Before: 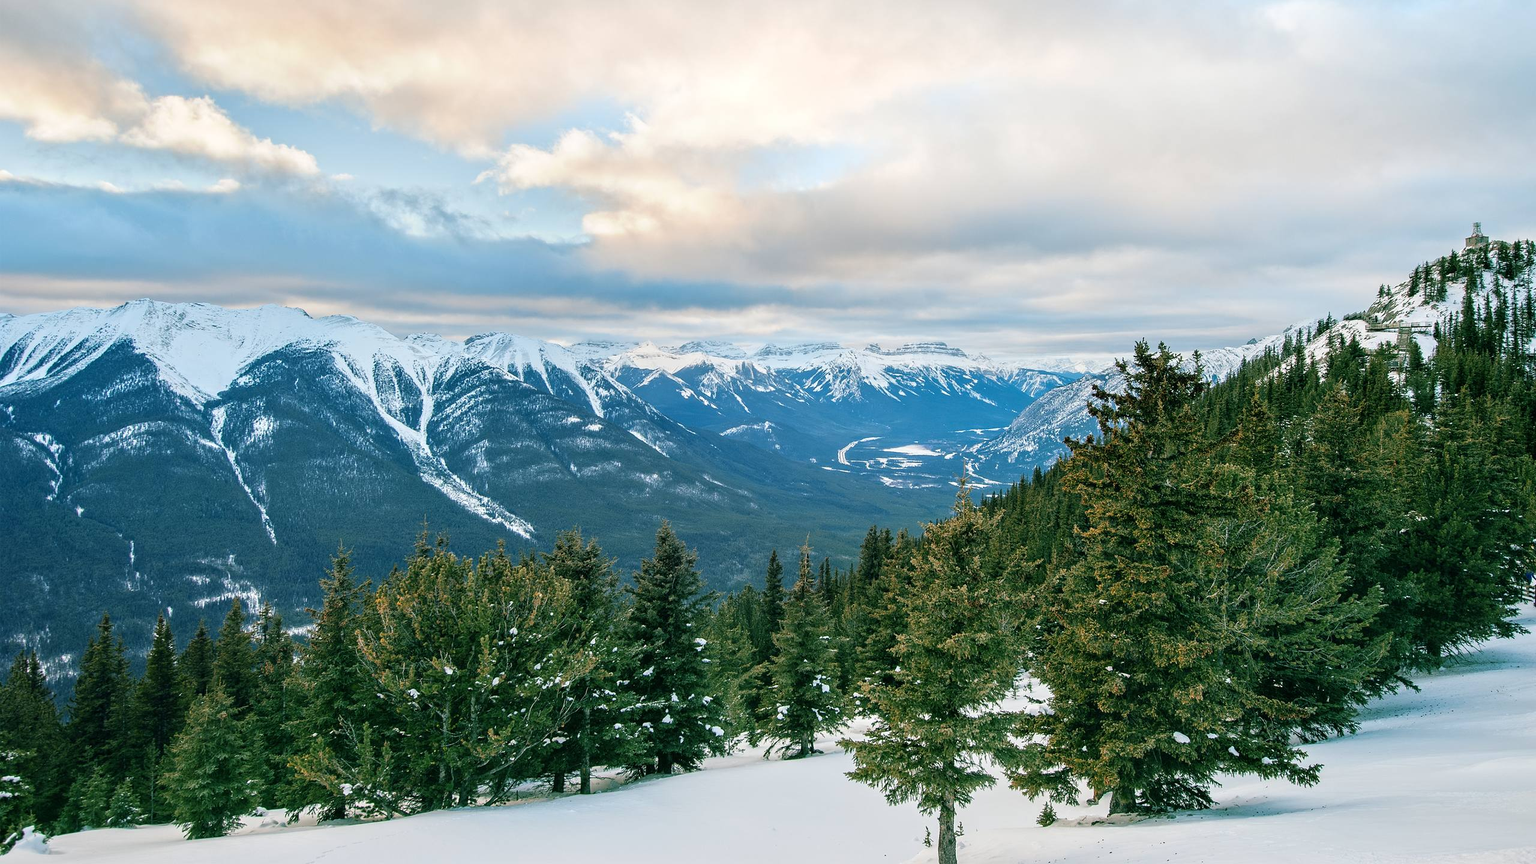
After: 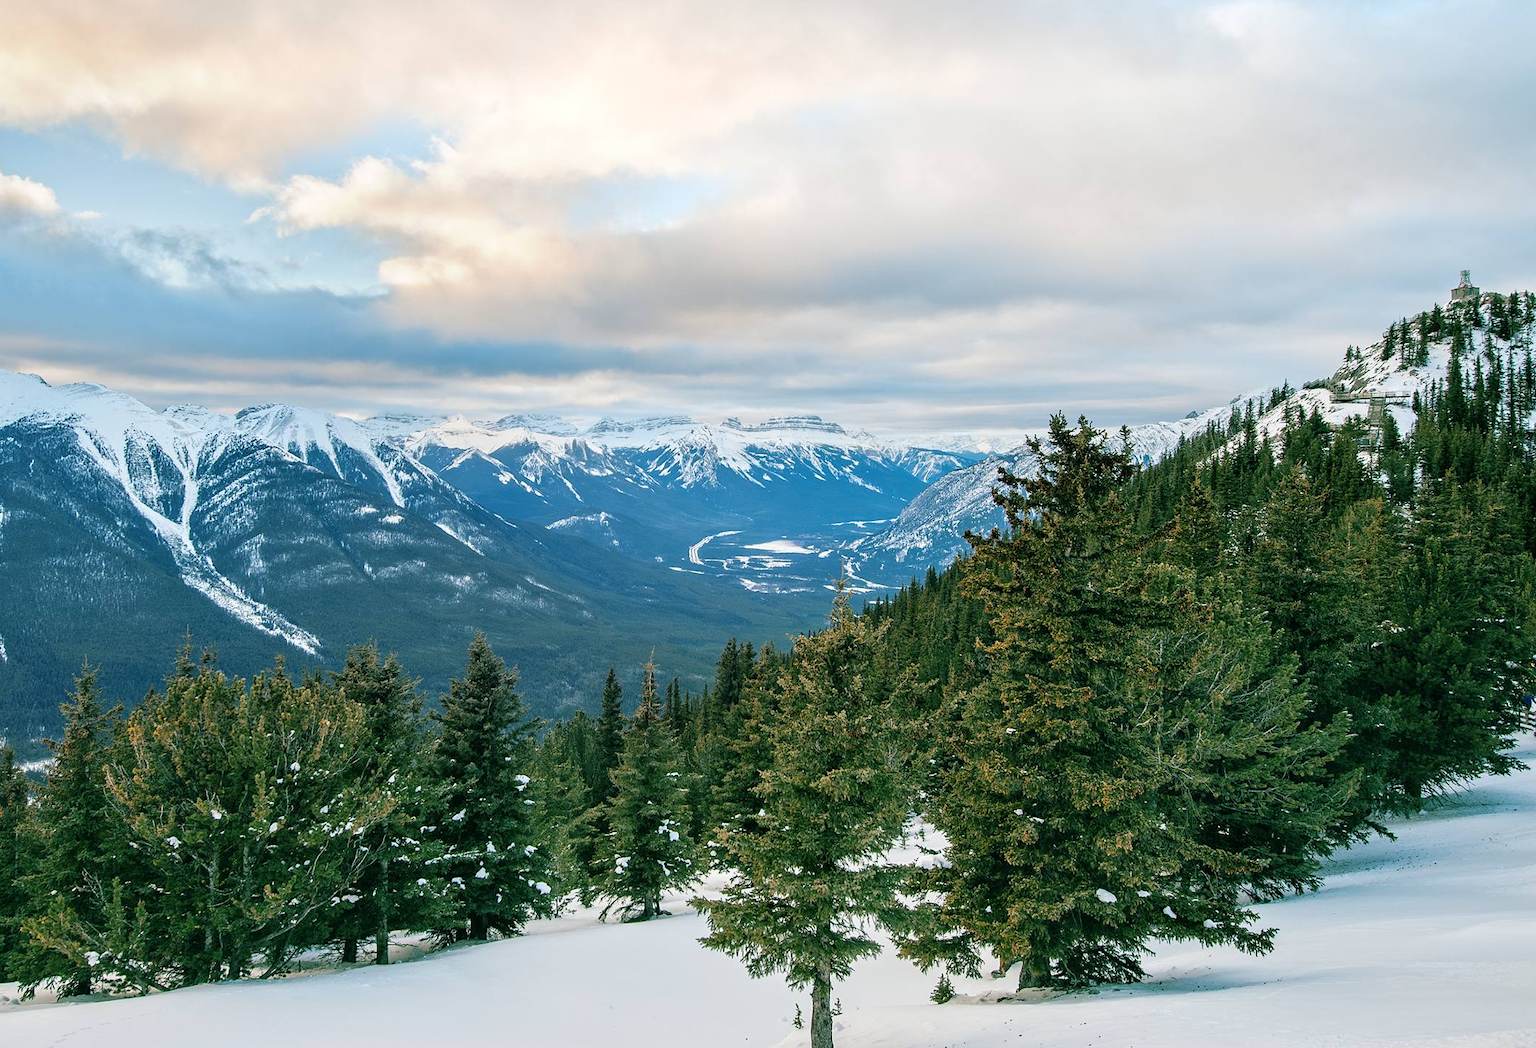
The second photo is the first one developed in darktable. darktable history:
crop: left 17.65%, bottom 0.038%
